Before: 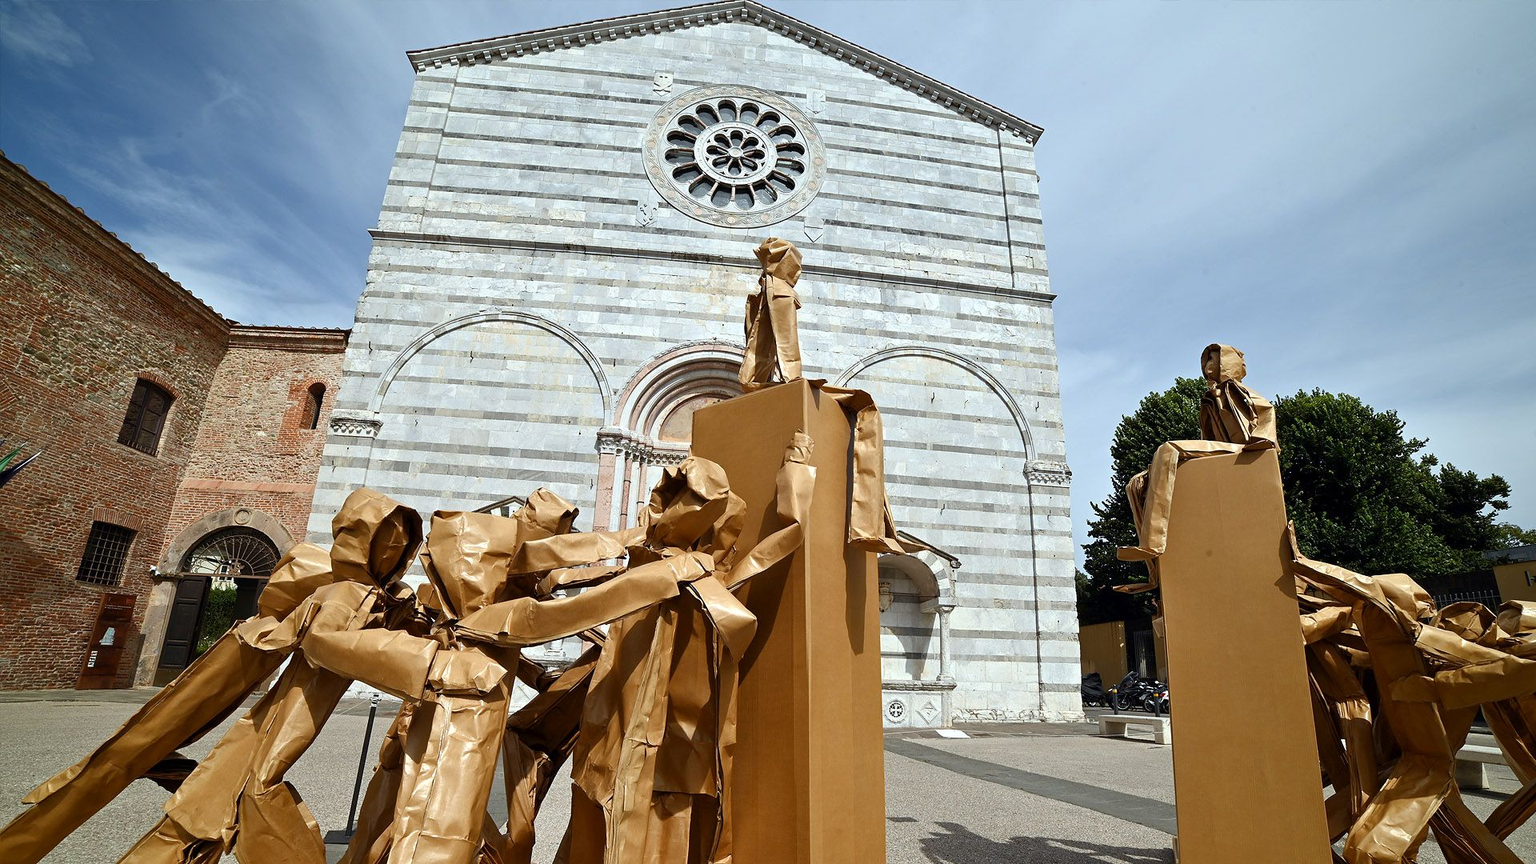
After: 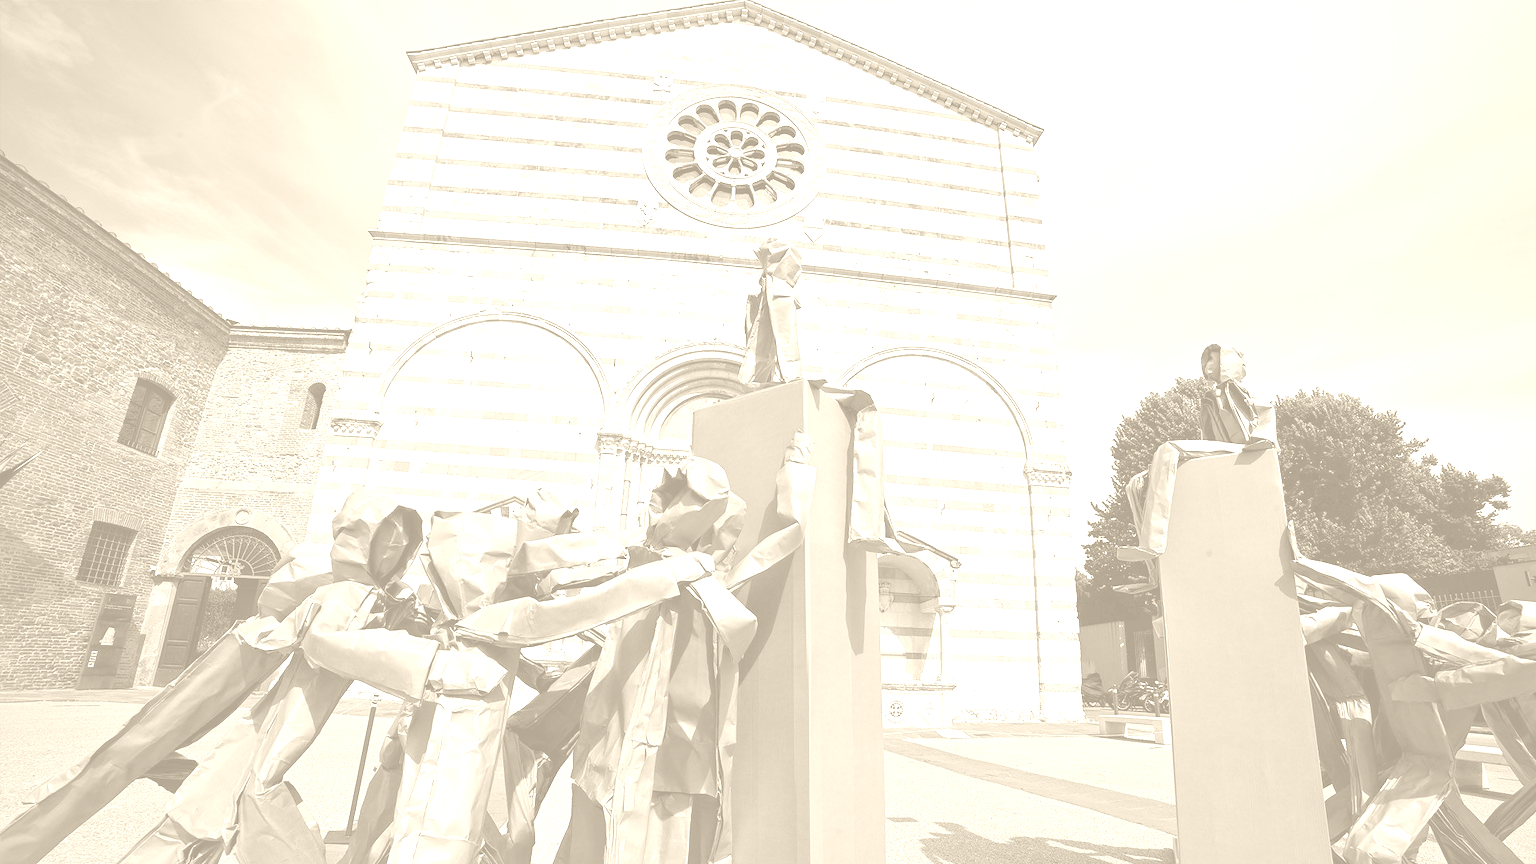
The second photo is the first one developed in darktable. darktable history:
tone curve: curves: ch0 [(0, 0) (0.003, 0.032) (0.011, 0.034) (0.025, 0.039) (0.044, 0.055) (0.069, 0.078) (0.1, 0.111) (0.136, 0.147) (0.177, 0.191) (0.224, 0.238) (0.277, 0.291) (0.335, 0.35) (0.399, 0.41) (0.468, 0.48) (0.543, 0.547) (0.623, 0.621) (0.709, 0.699) (0.801, 0.789) (0.898, 0.884) (1, 1)], preserve colors none
local contrast: highlights 100%, shadows 100%, detail 120%, midtone range 0.2
colorize: hue 36°, saturation 71%, lightness 80.79%
